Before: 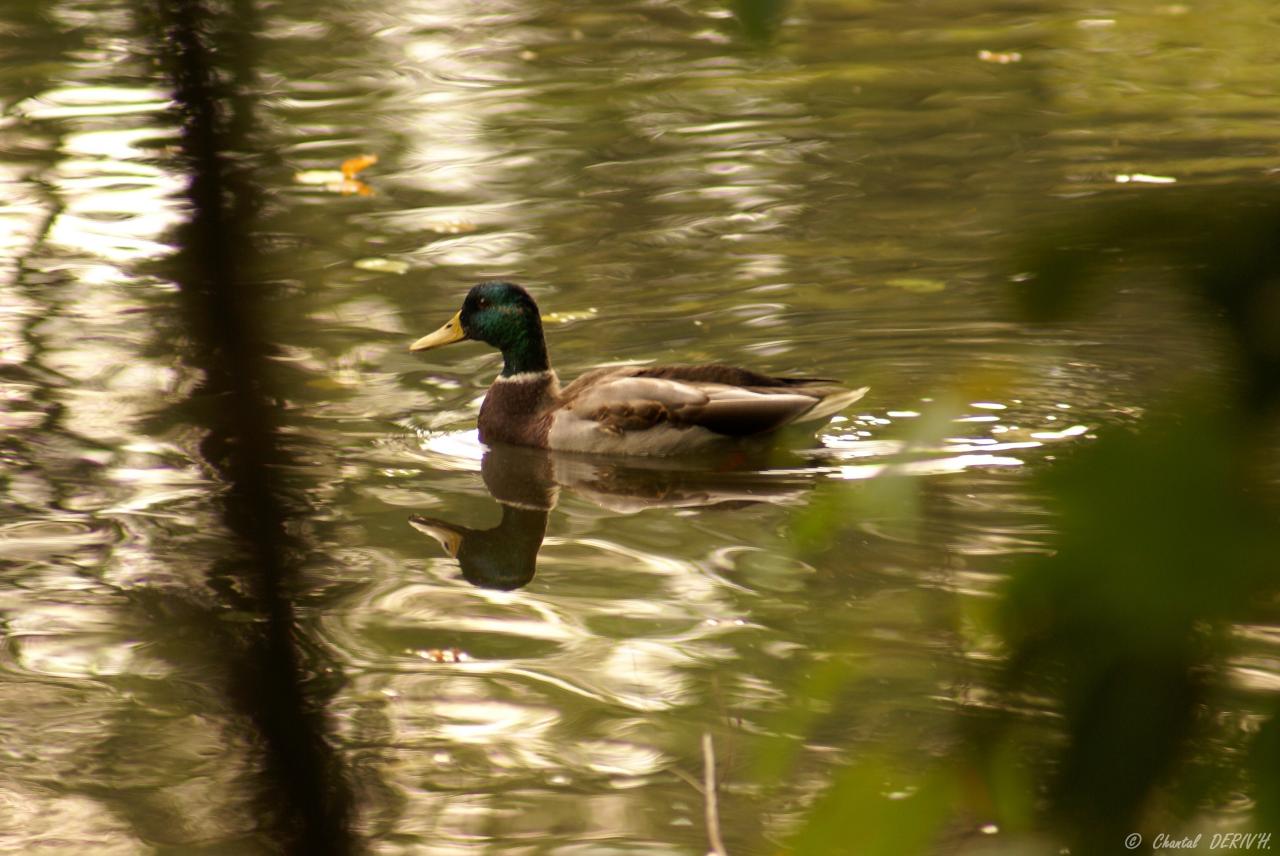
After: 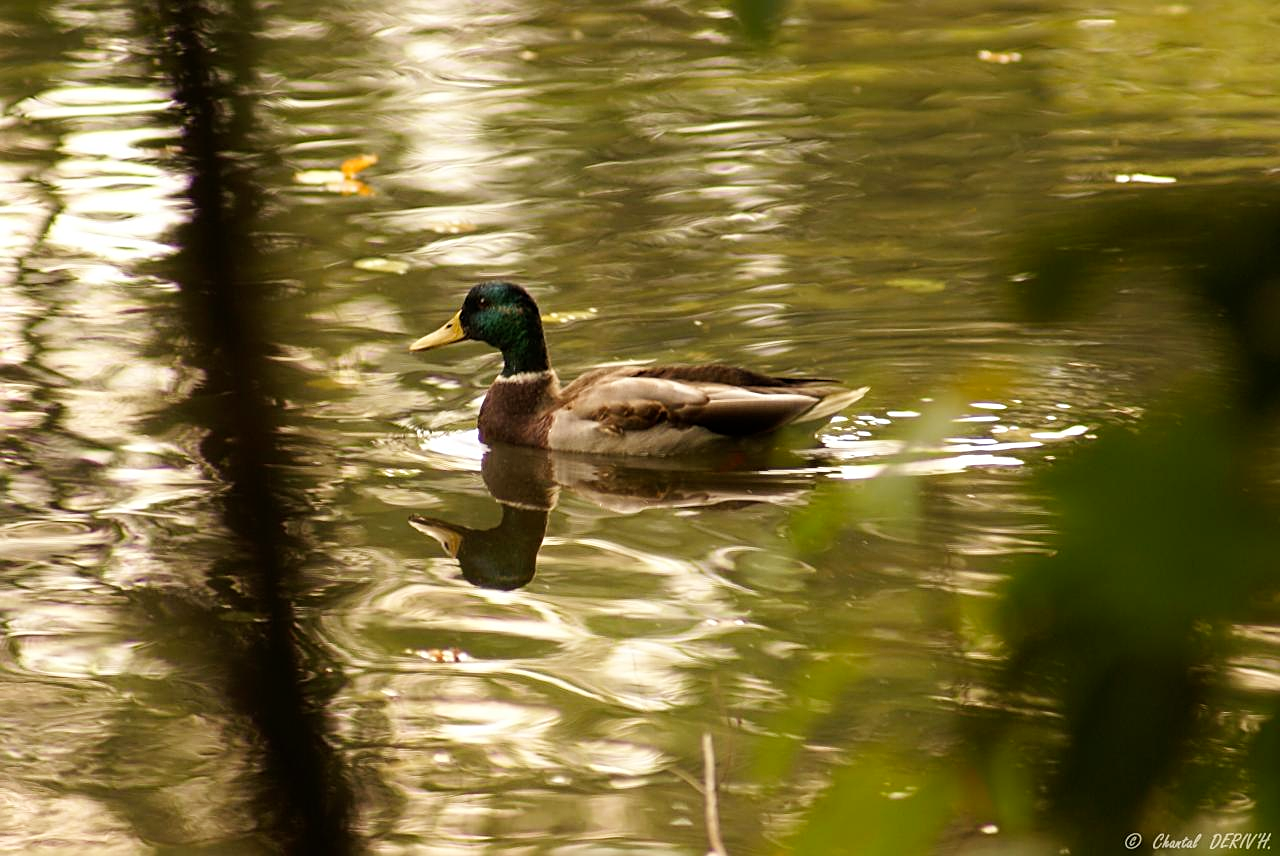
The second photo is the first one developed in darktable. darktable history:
tone curve: curves: ch0 [(0, 0) (0.004, 0.002) (0.02, 0.013) (0.218, 0.218) (0.664, 0.718) (0.832, 0.873) (1, 1)], preserve colors none
sharpen: on, module defaults
